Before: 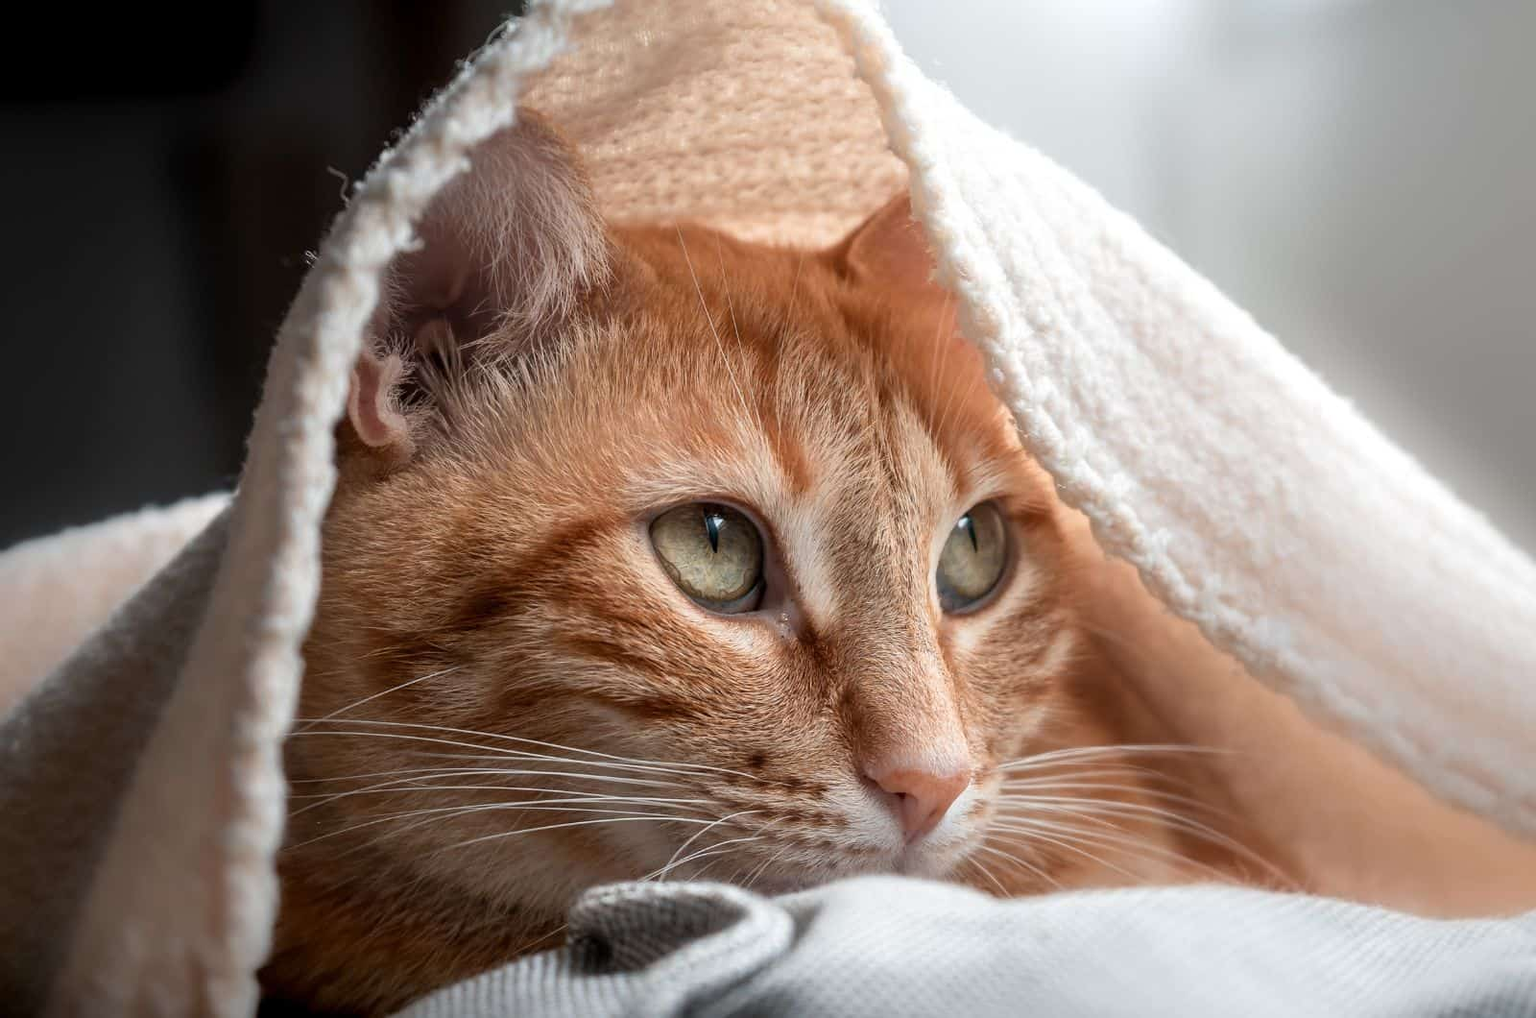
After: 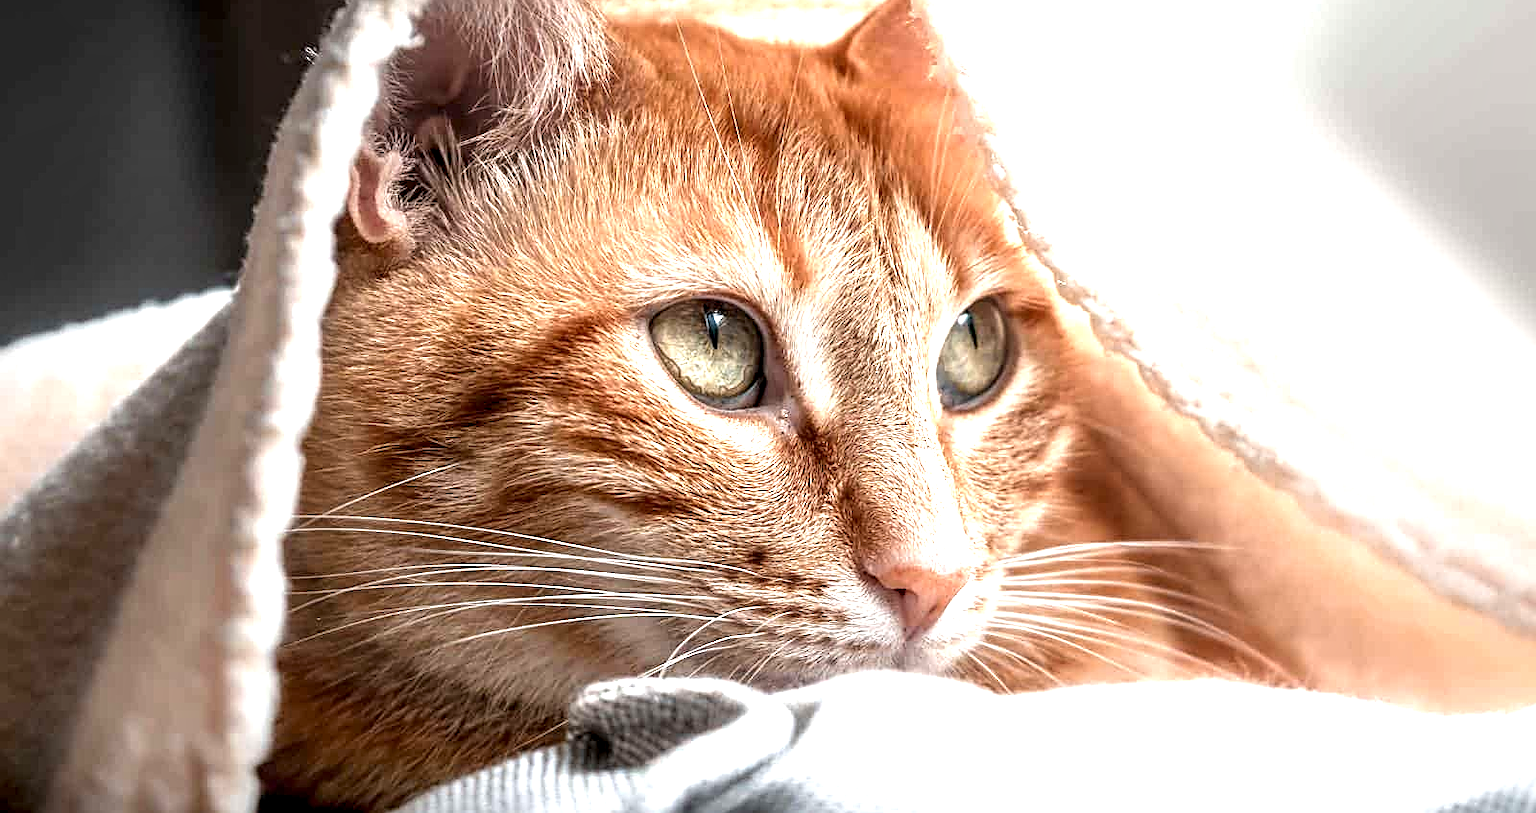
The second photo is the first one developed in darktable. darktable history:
exposure: exposure 1.239 EV, compensate highlight preservation false
sharpen: on, module defaults
crop and rotate: top 20.075%
local contrast: detail 150%
